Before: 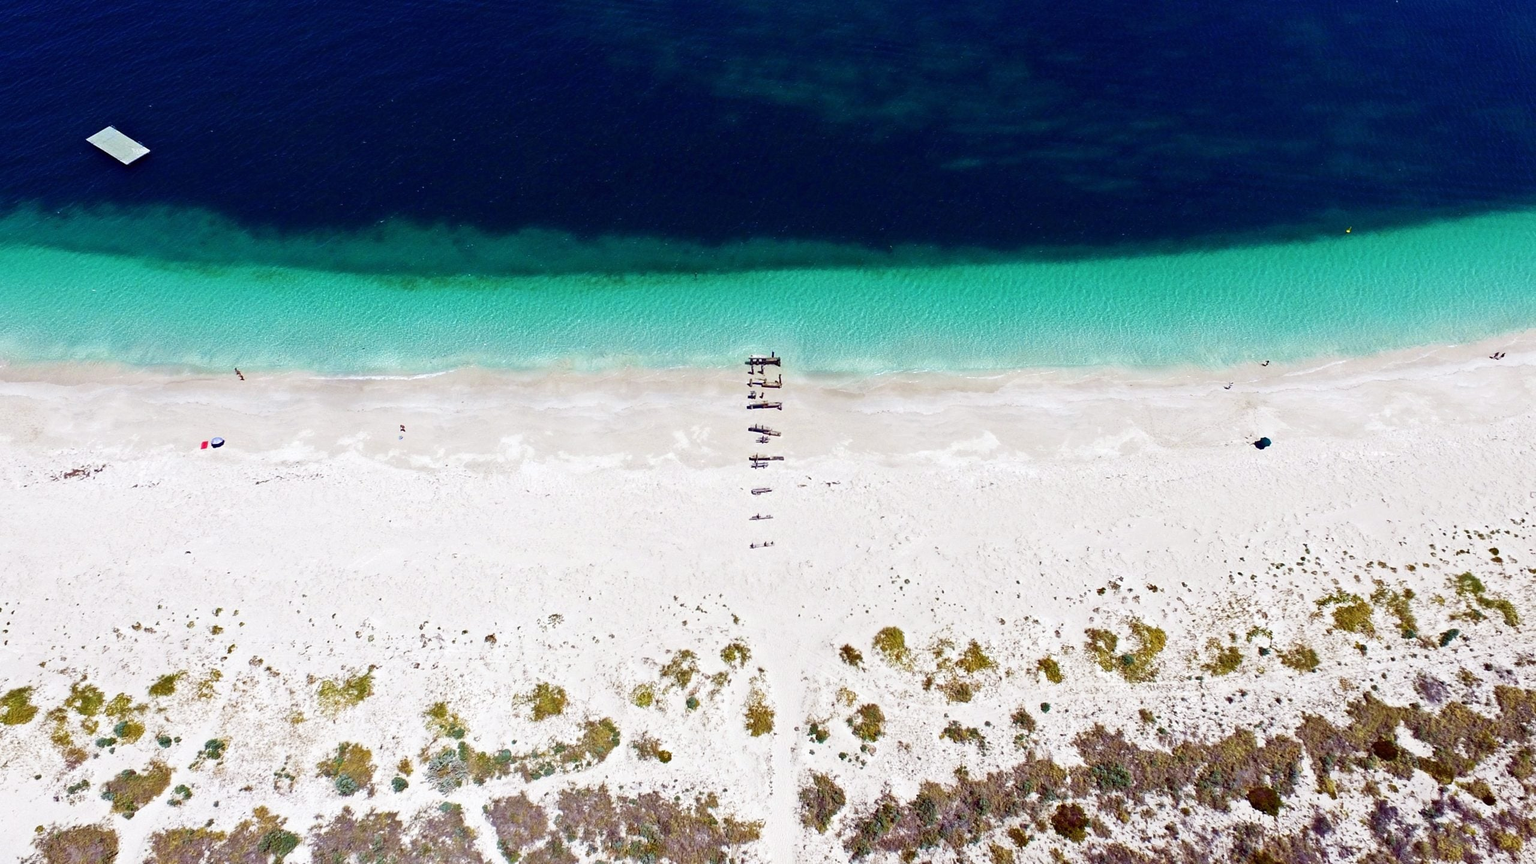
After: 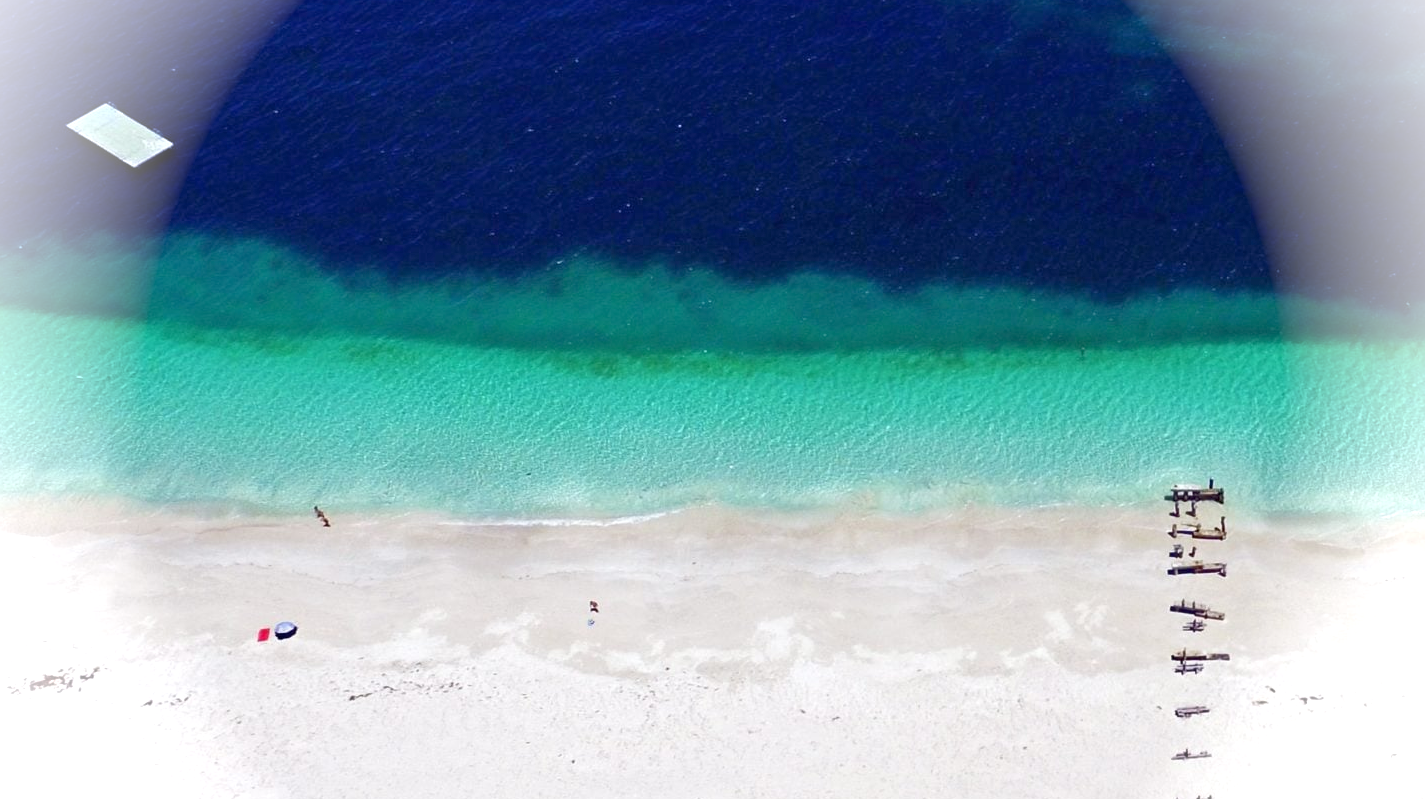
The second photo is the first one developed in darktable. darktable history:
vignetting: brightness 0.991, saturation -0.489
crop and rotate: left 3.041%, top 7.499%, right 41.294%, bottom 37%
tone equalizer: -7 EV 0.158 EV, -6 EV 0.63 EV, -5 EV 1.14 EV, -4 EV 1.37 EV, -3 EV 1.15 EV, -2 EV 0.6 EV, -1 EV 0.162 EV
